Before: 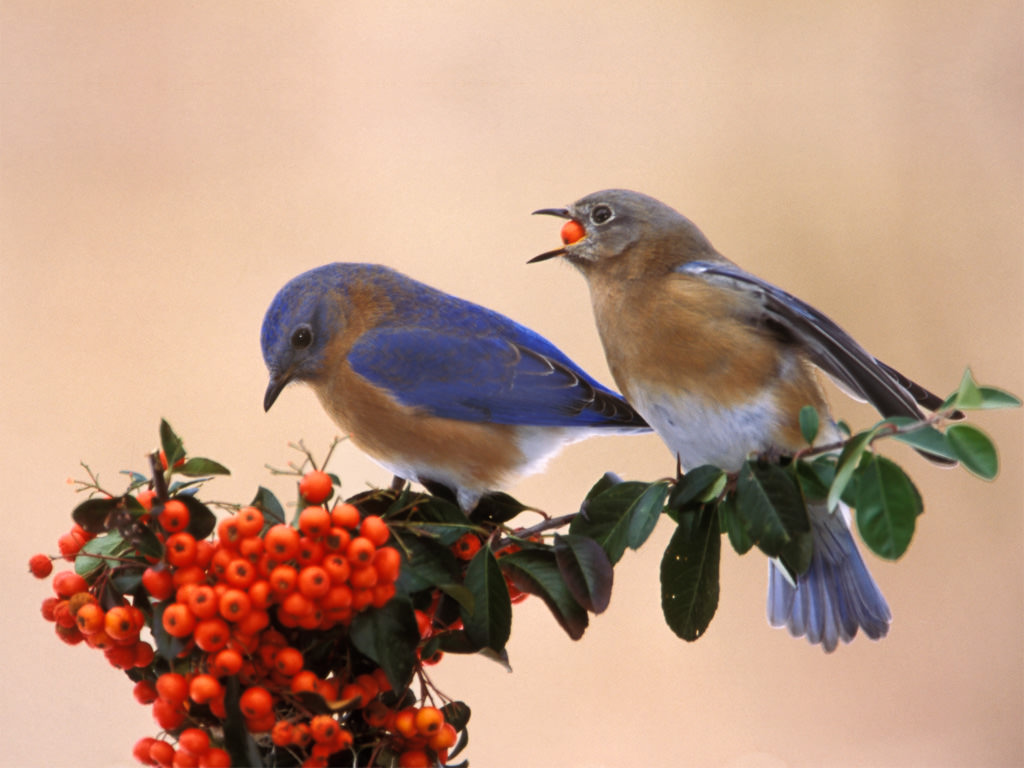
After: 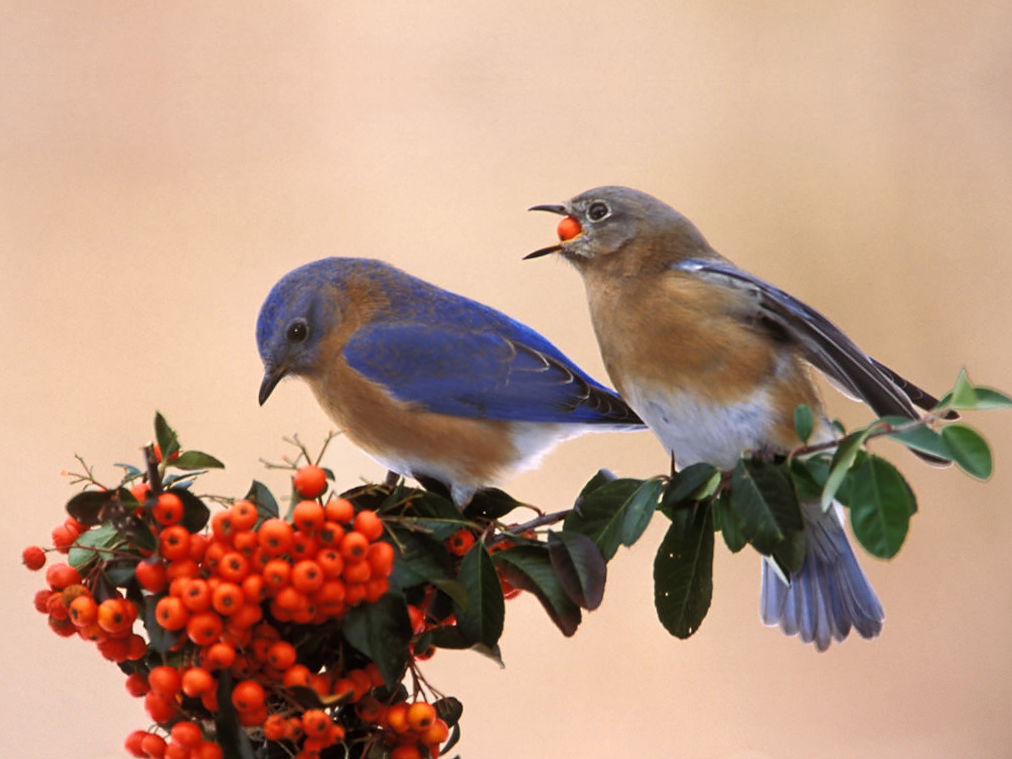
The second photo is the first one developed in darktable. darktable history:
sharpen: radius 1.458, amount 0.398, threshold 1.271
crop and rotate: angle -0.5°
